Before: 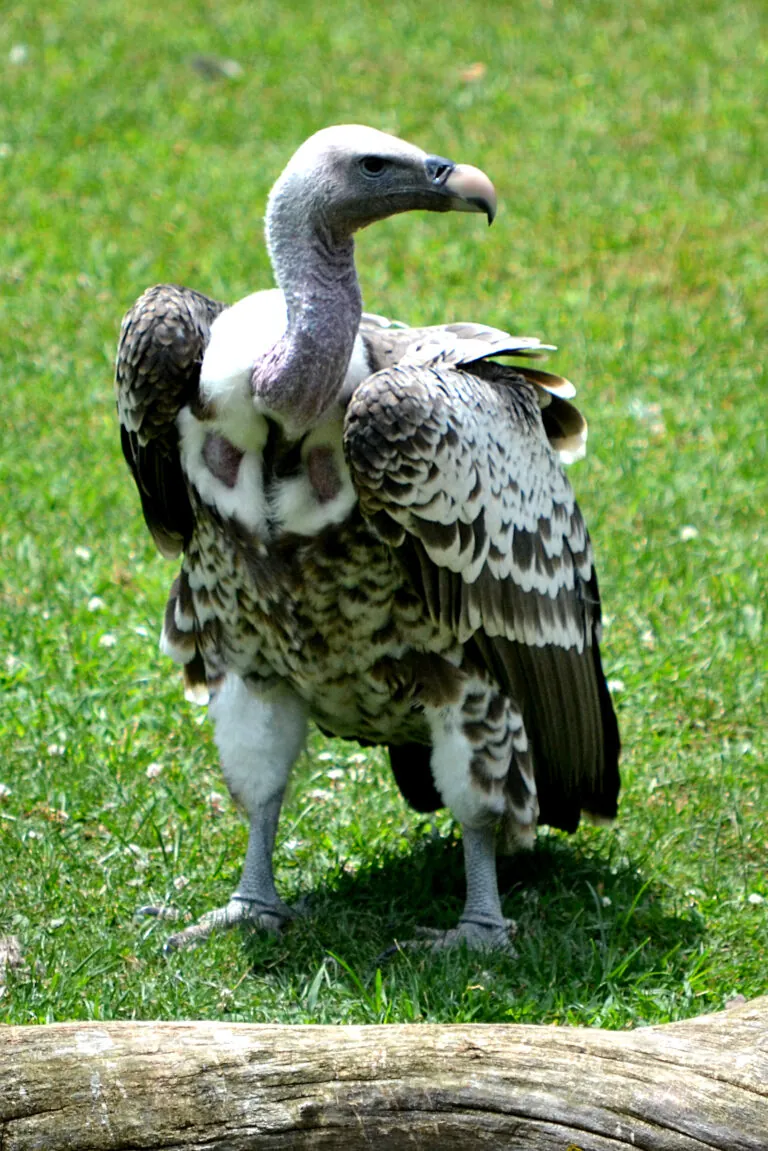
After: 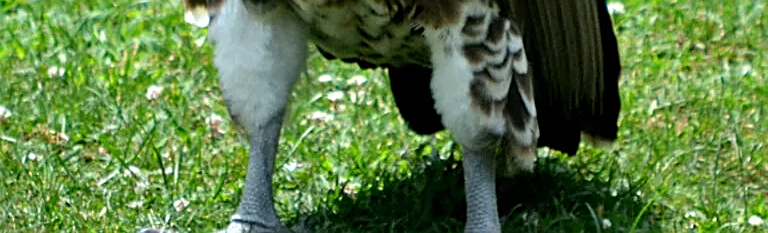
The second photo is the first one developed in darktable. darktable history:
sharpen: on, module defaults
crop and rotate: top 58.941%, bottom 20.8%
